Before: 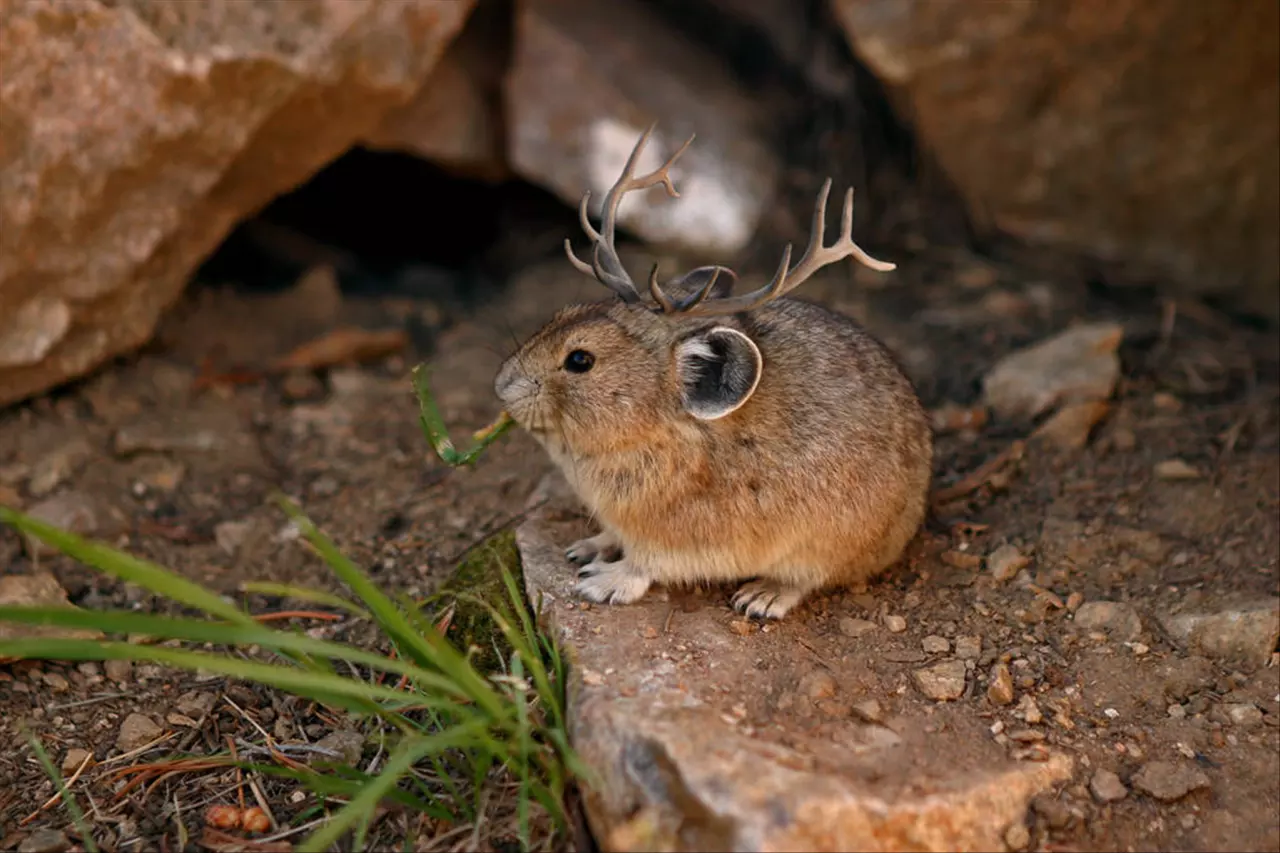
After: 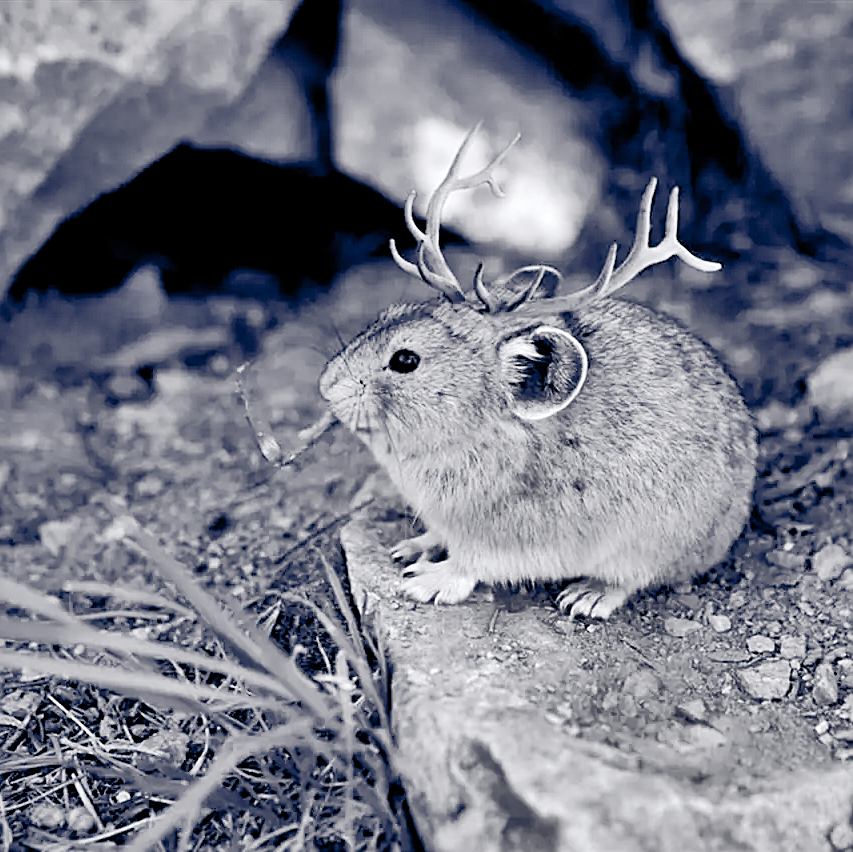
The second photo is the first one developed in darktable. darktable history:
color balance rgb: power › chroma 0.246%, power › hue 62.52°, global offset › luminance -0.298%, global offset › chroma 0.309%, global offset › hue 261.35°, perceptual saturation grading › global saturation 28.181%, perceptual saturation grading › highlights -24.816%, perceptual saturation grading › mid-tones 24.808%, perceptual saturation grading › shadows 50.161%, perceptual brilliance grading › highlights 8.558%, perceptual brilliance grading › mid-tones 4.45%, perceptual brilliance grading › shadows 1.863%, global vibrance 20%
crop and rotate: left 13.677%, right 19.612%
color calibration: output gray [0.22, 0.42, 0.37, 0], x 0.372, y 0.387, temperature 4283.73 K
sharpen: on, module defaults
contrast brightness saturation: brightness 0.134
tone equalizer: -7 EV 0.149 EV, -6 EV 0.571 EV, -5 EV 1.13 EV, -4 EV 1.34 EV, -3 EV 1.17 EV, -2 EV 0.6 EV, -1 EV 0.161 EV, edges refinement/feathering 500, mask exposure compensation -1.57 EV, preserve details no
shadows and highlights: white point adjustment 0.129, highlights -70.19, soften with gaussian
